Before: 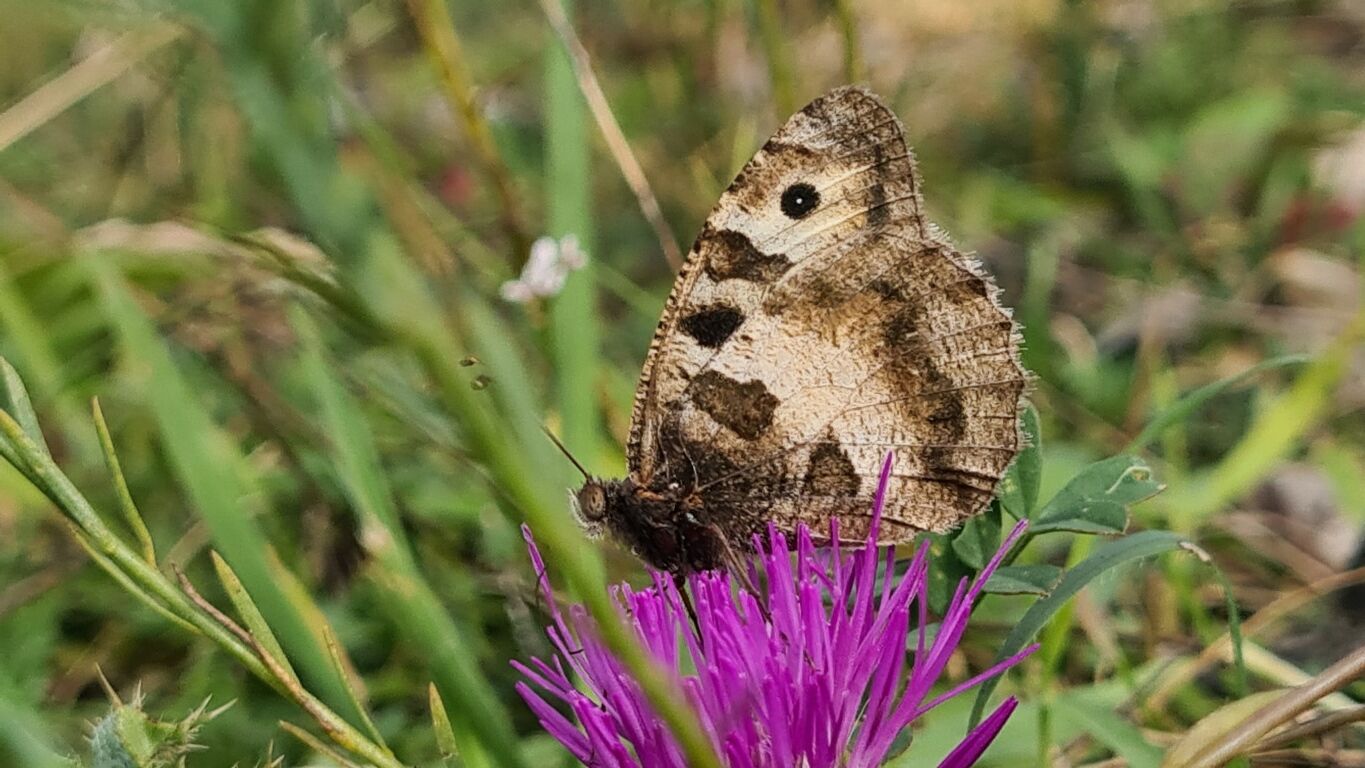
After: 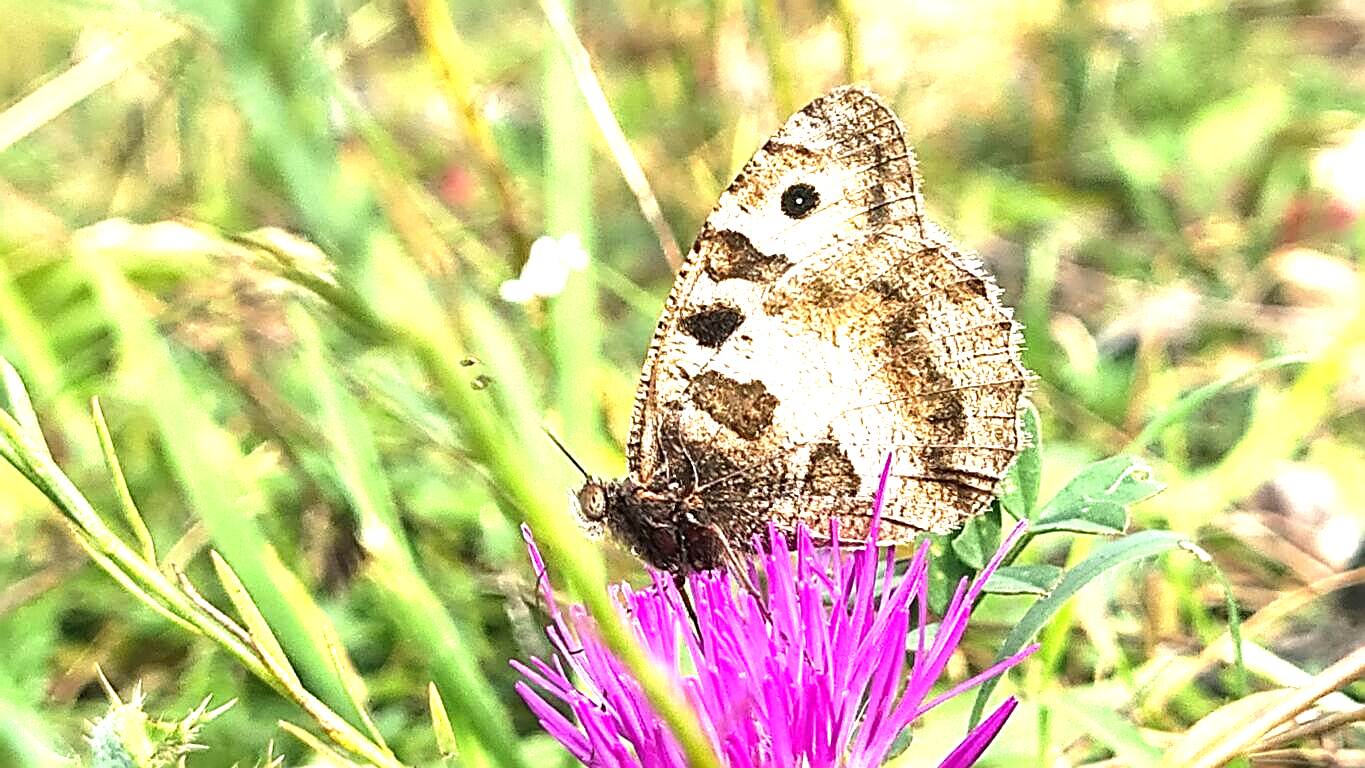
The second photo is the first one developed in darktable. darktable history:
tone equalizer: on, module defaults
exposure: exposure 2 EV, compensate exposure bias true, compensate highlight preservation false
sharpen: radius 2.584, amount 0.688
